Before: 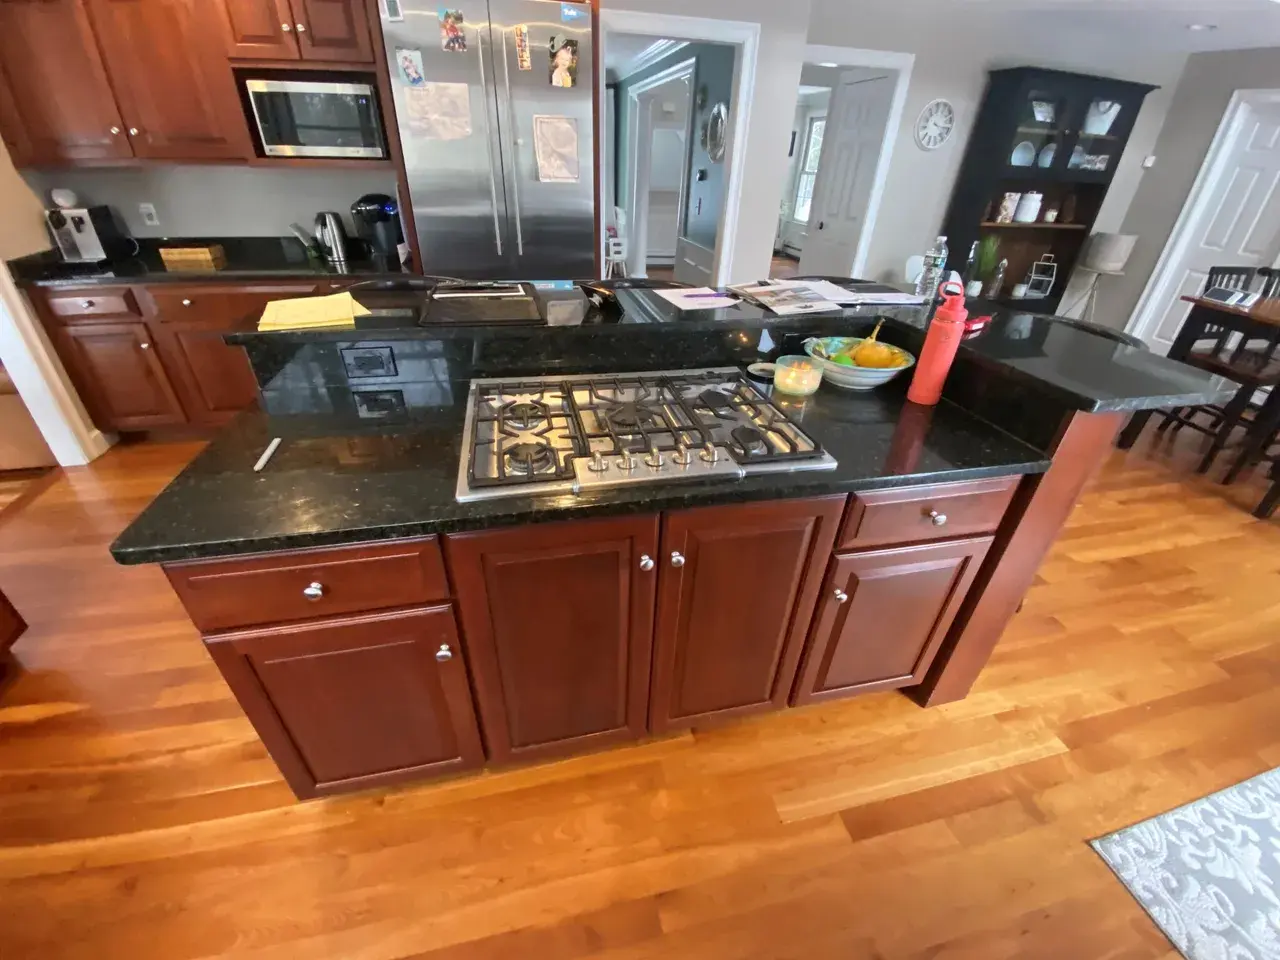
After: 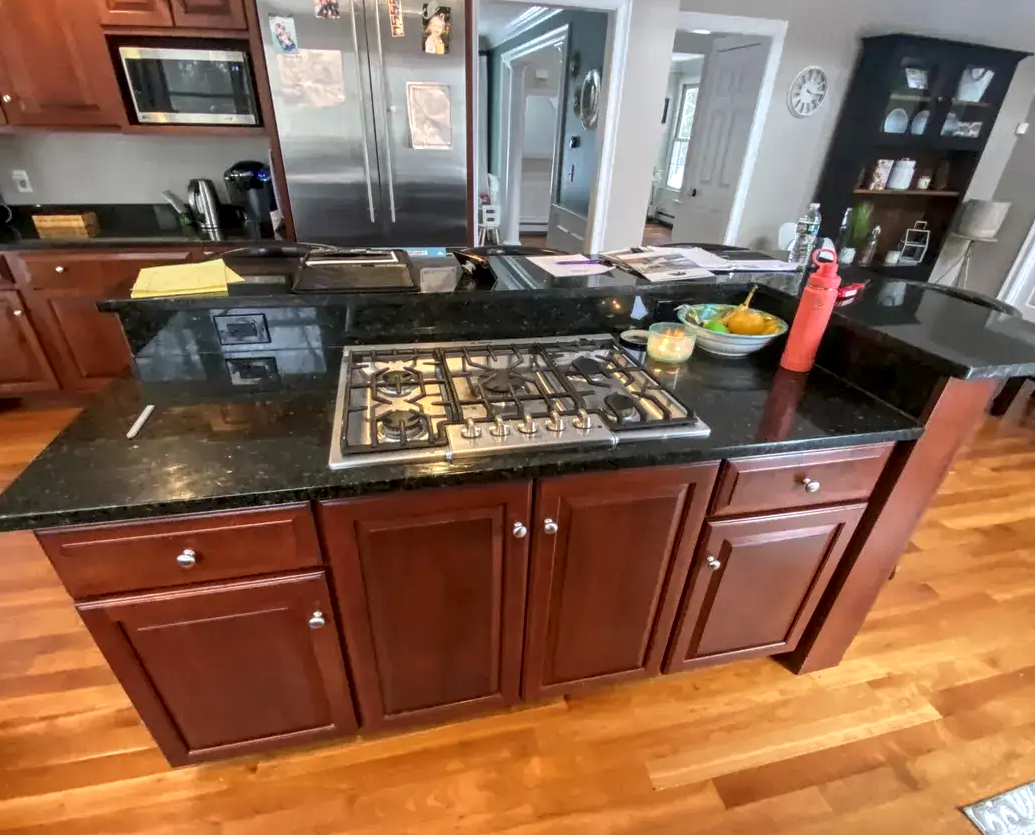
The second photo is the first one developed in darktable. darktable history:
local contrast: highlights 61%, detail 143%, midtone range 0.428
crop: left 9.929%, top 3.475%, right 9.188%, bottom 9.529%
